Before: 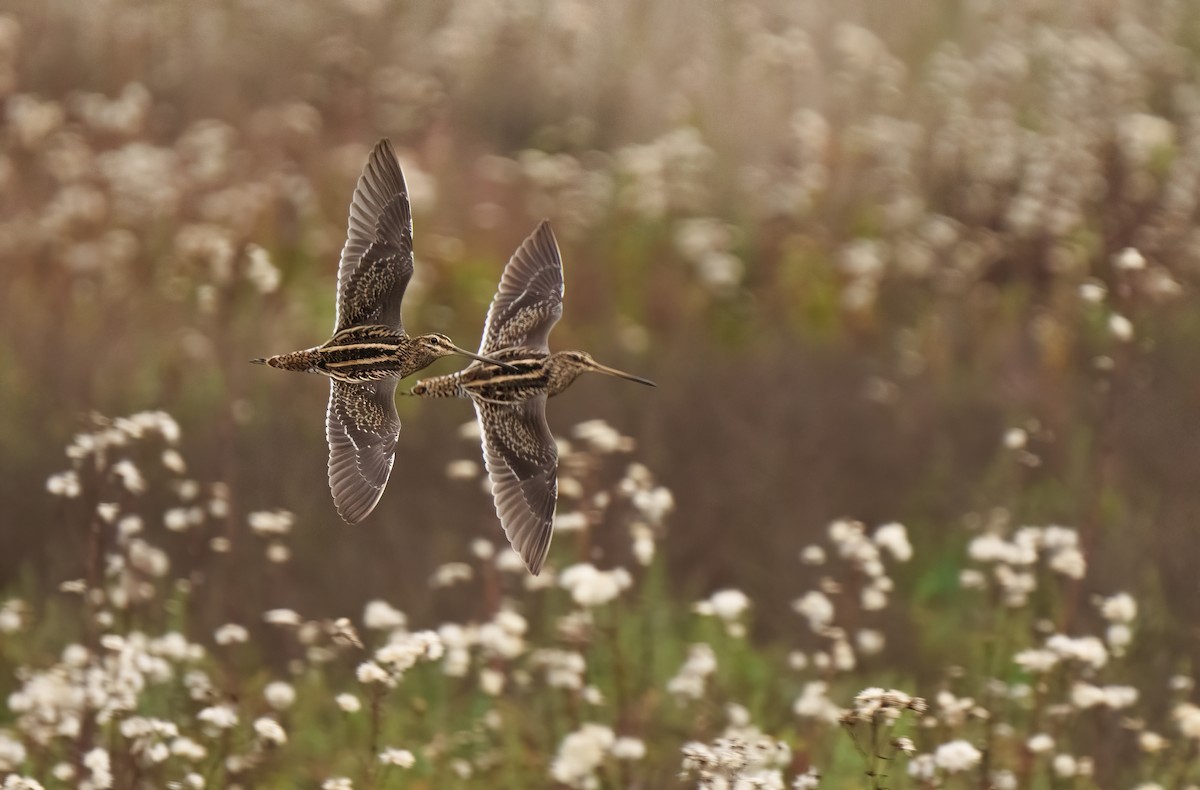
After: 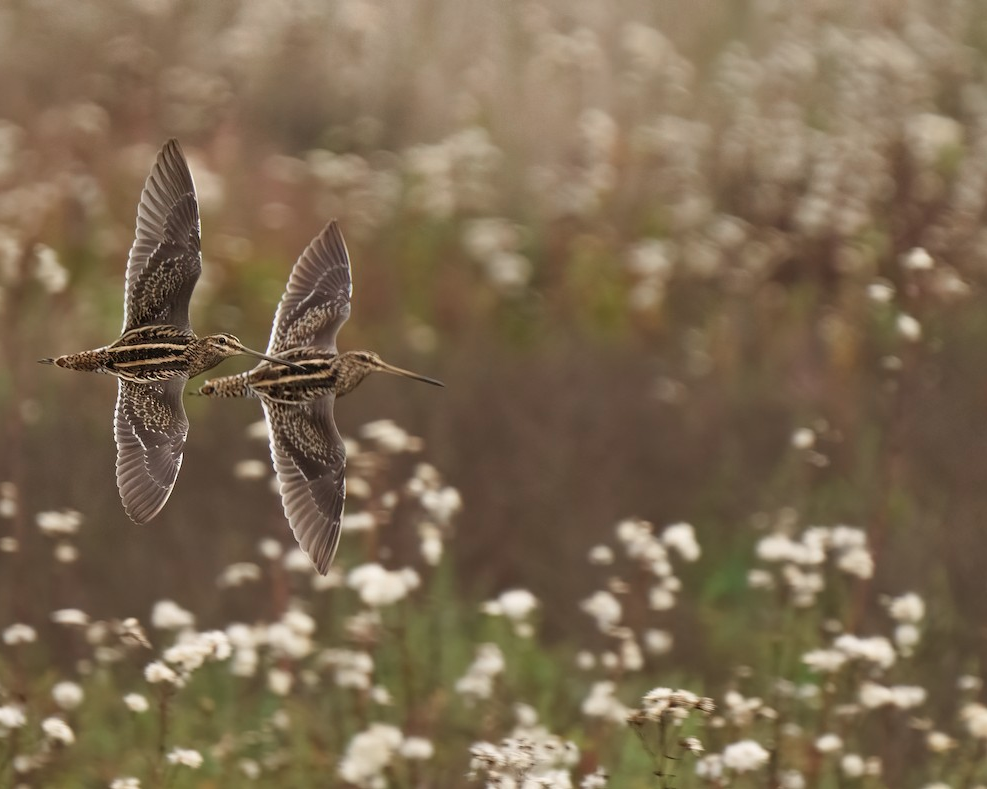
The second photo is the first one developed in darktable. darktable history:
color zones: curves: ch0 [(0, 0.5) (0.143, 0.5) (0.286, 0.456) (0.429, 0.5) (0.571, 0.5) (0.714, 0.5) (0.857, 0.5) (1, 0.5)]; ch1 [(0, 0.5) (0.143, 0.5) (0.286, 0.422) (0.429, 0.5) (0.571, 0.5) (0.714, 0.5) (0.857, 0.5) (1, 0.5)]
crop: left 17.698%, bottom 0.038%
